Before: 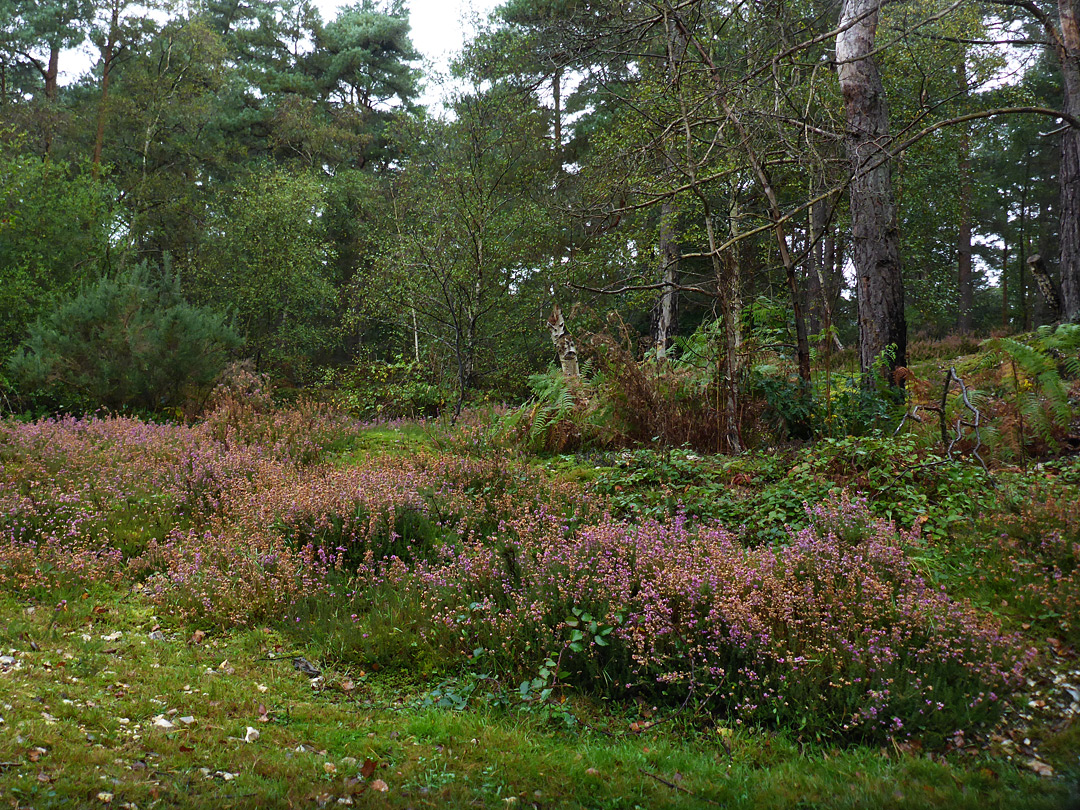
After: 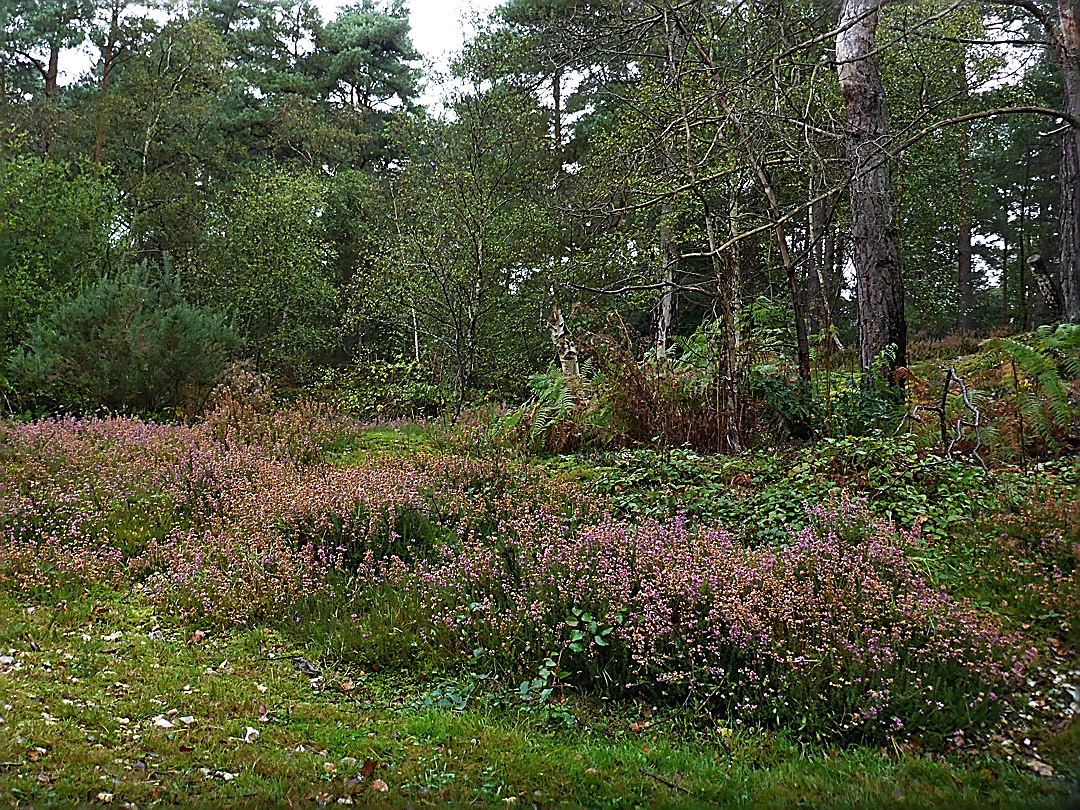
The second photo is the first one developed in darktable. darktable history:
sharpen: radius 1.686, amount 1.283
